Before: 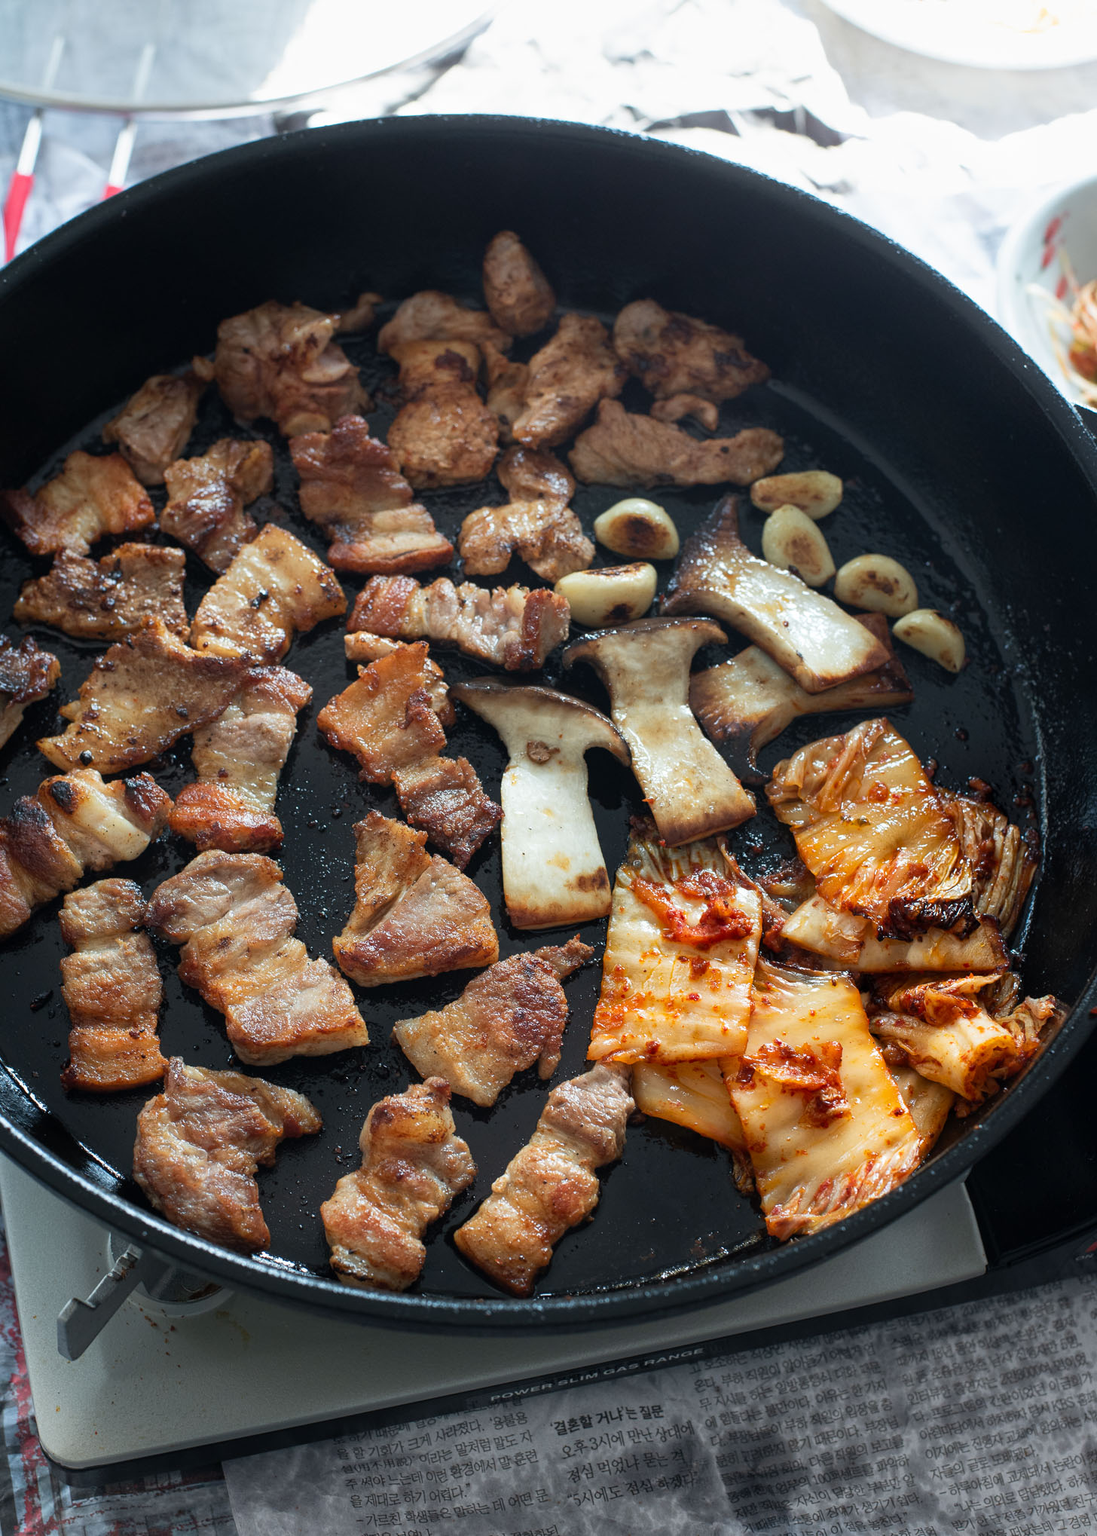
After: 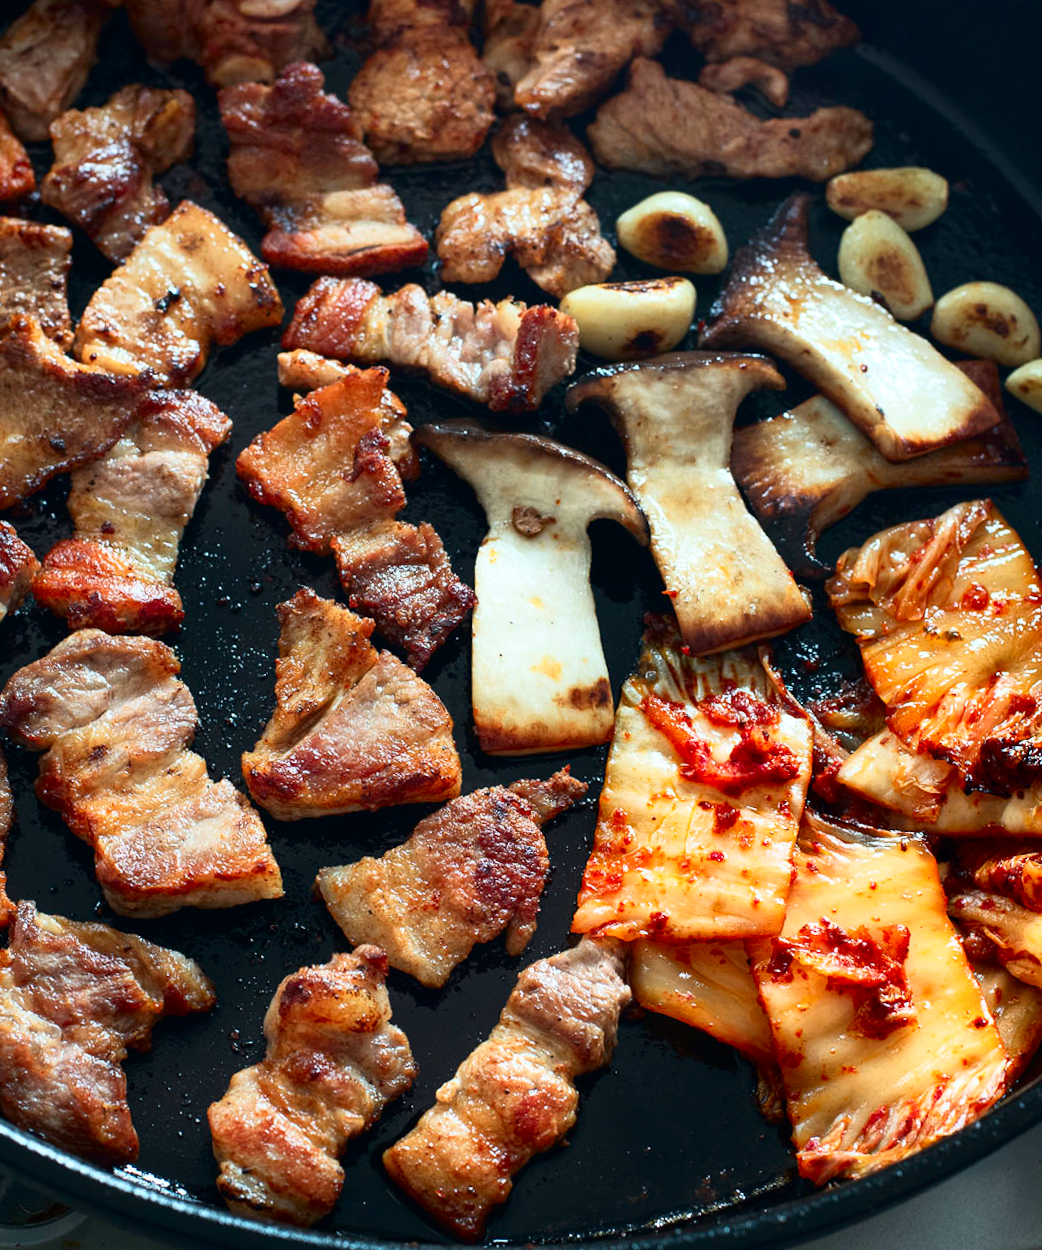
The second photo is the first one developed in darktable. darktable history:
tone curve: curves: ch0 [(0, 0) (0.139, 0.067) (0.319, 0.269) (0.498, 0.505) (0.725, 0.824) (0.864, 0.945) (0.985, 1)]; ch1 [(0, 0) (0.291, 0.197) (0.456, 0.426) (0.495, 0.488) (0.557, 0.578) (0.599, 0.644) (0.702, 0.786) (1, 1)]; ch2 [(0, 0) (0.125, 0.089) (0.353, 0.329) (0.447, 0.43) (0.557, 0.566) (0.63, 0.667) (1, 1)], color space Lab, independent channels, preserve colors none
crop and rotate: angle -3.37°, left 9.79%, top 20.73%, right 12.42%, bottom 11.82%
rotate and perspective: rotation -0.45°, automatic cropping original format, crop left 0.008, crop right 0.992, crop top 0.012, crop bottom 0.988
